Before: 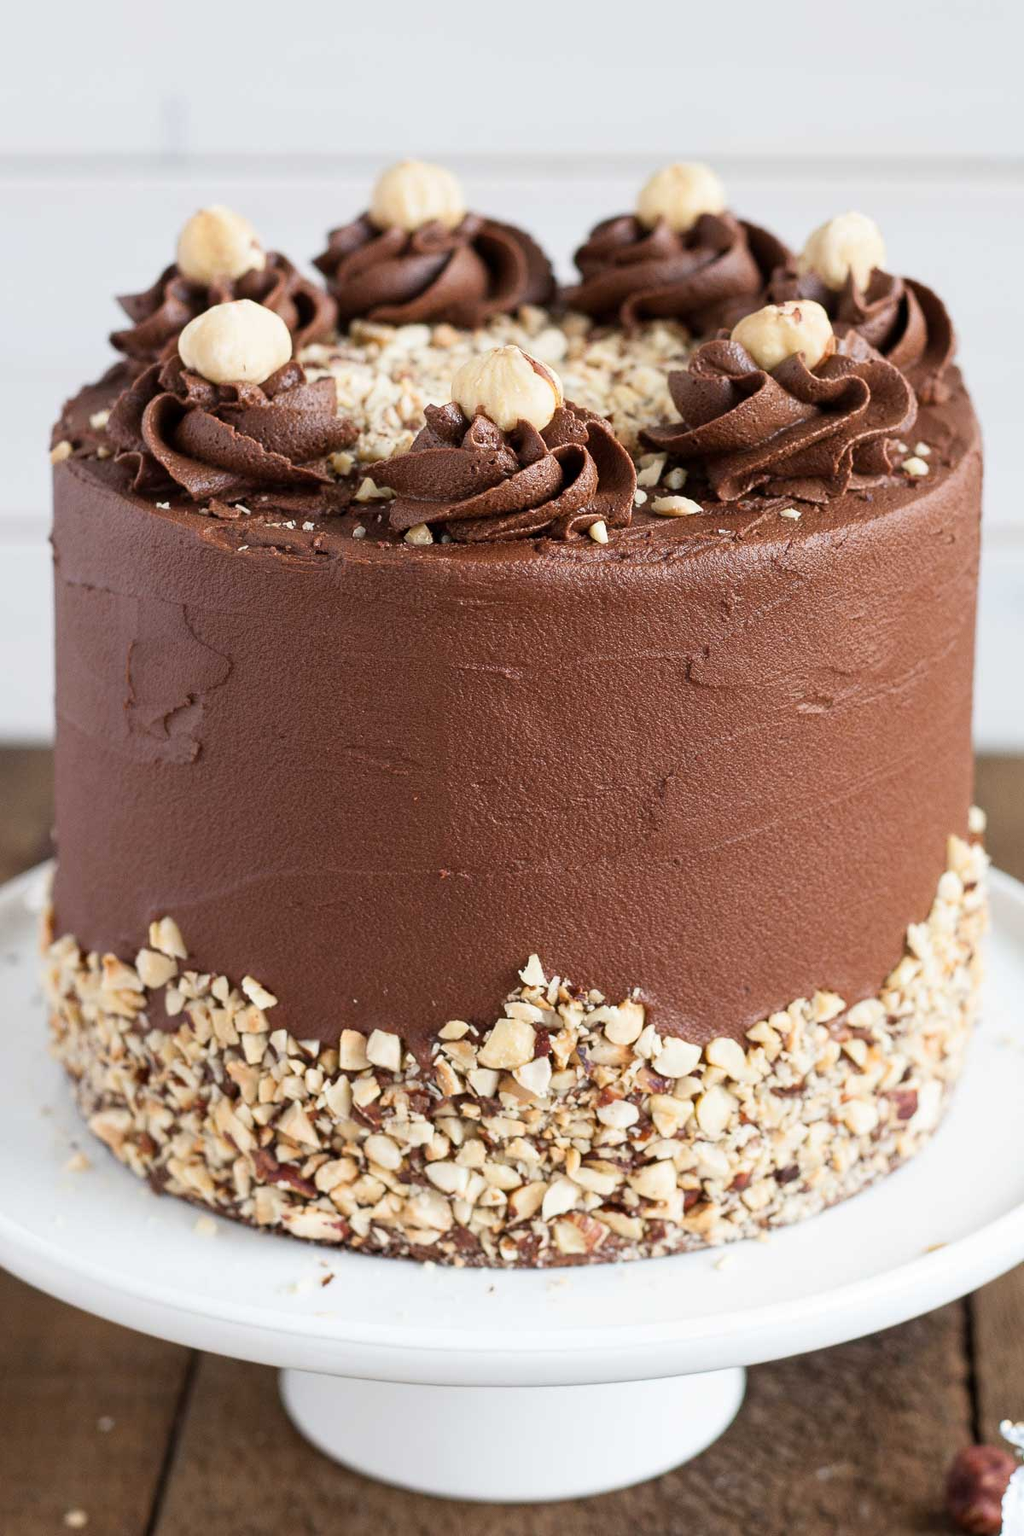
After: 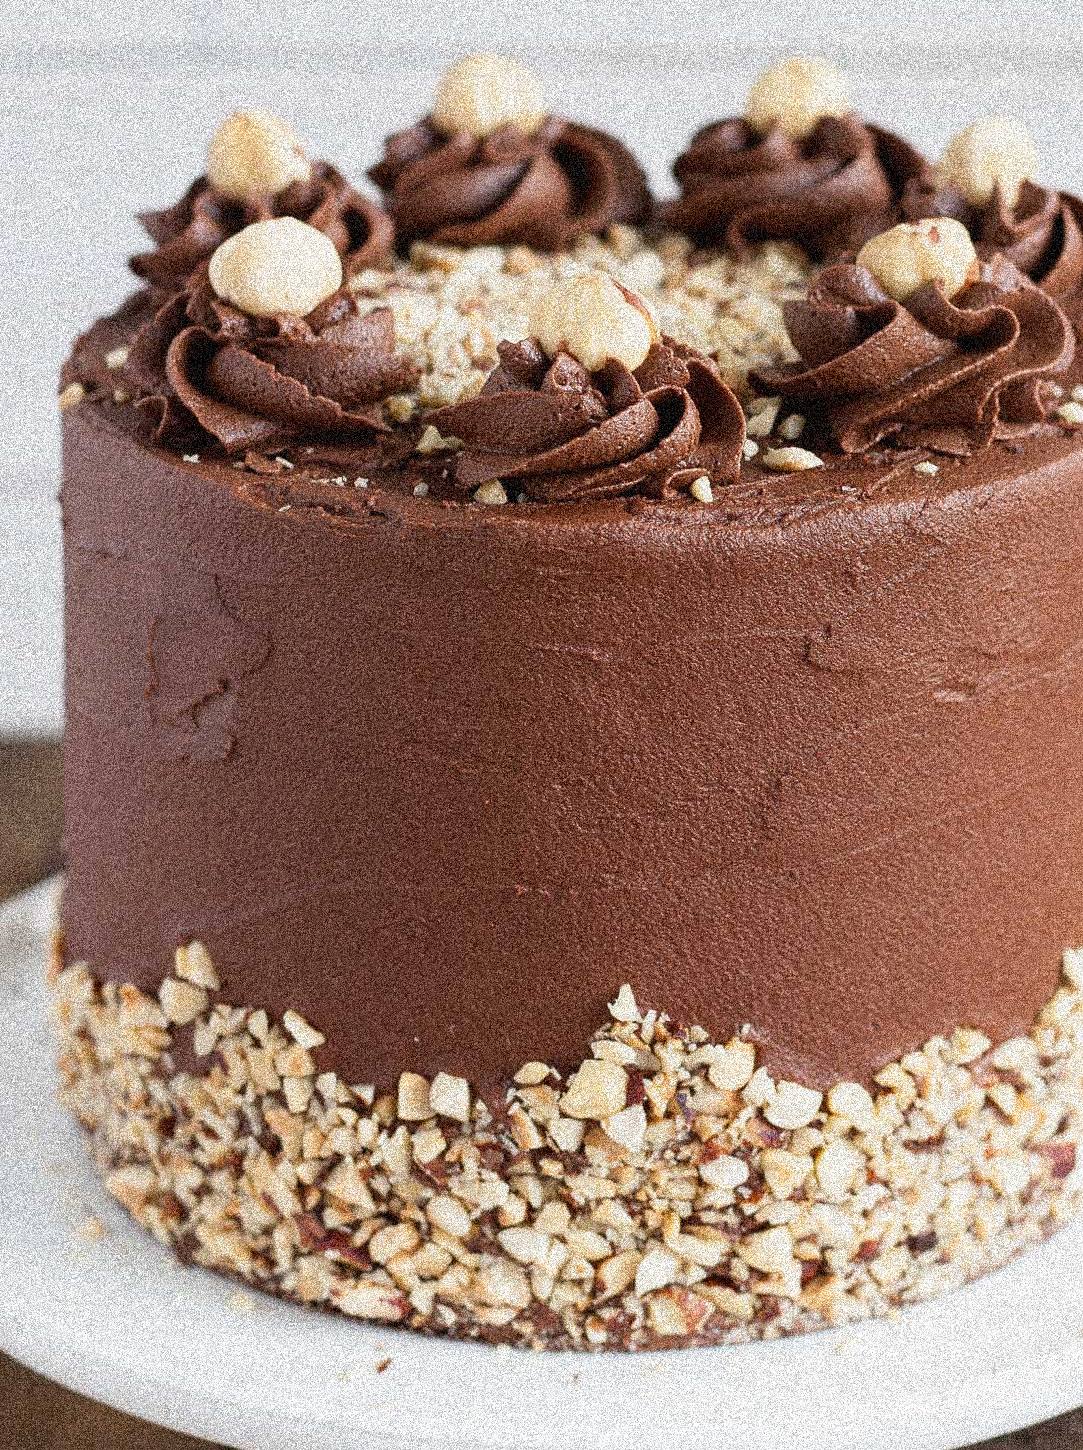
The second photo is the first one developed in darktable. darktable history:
grain: coarseness 3.75 ISO, strength 100%, mid-tones bias 0%
exposure: exposure -0.064 EV, compensate highlight preservation false
crop: top 7.49%, right 9.717%, bottom 11.943%
